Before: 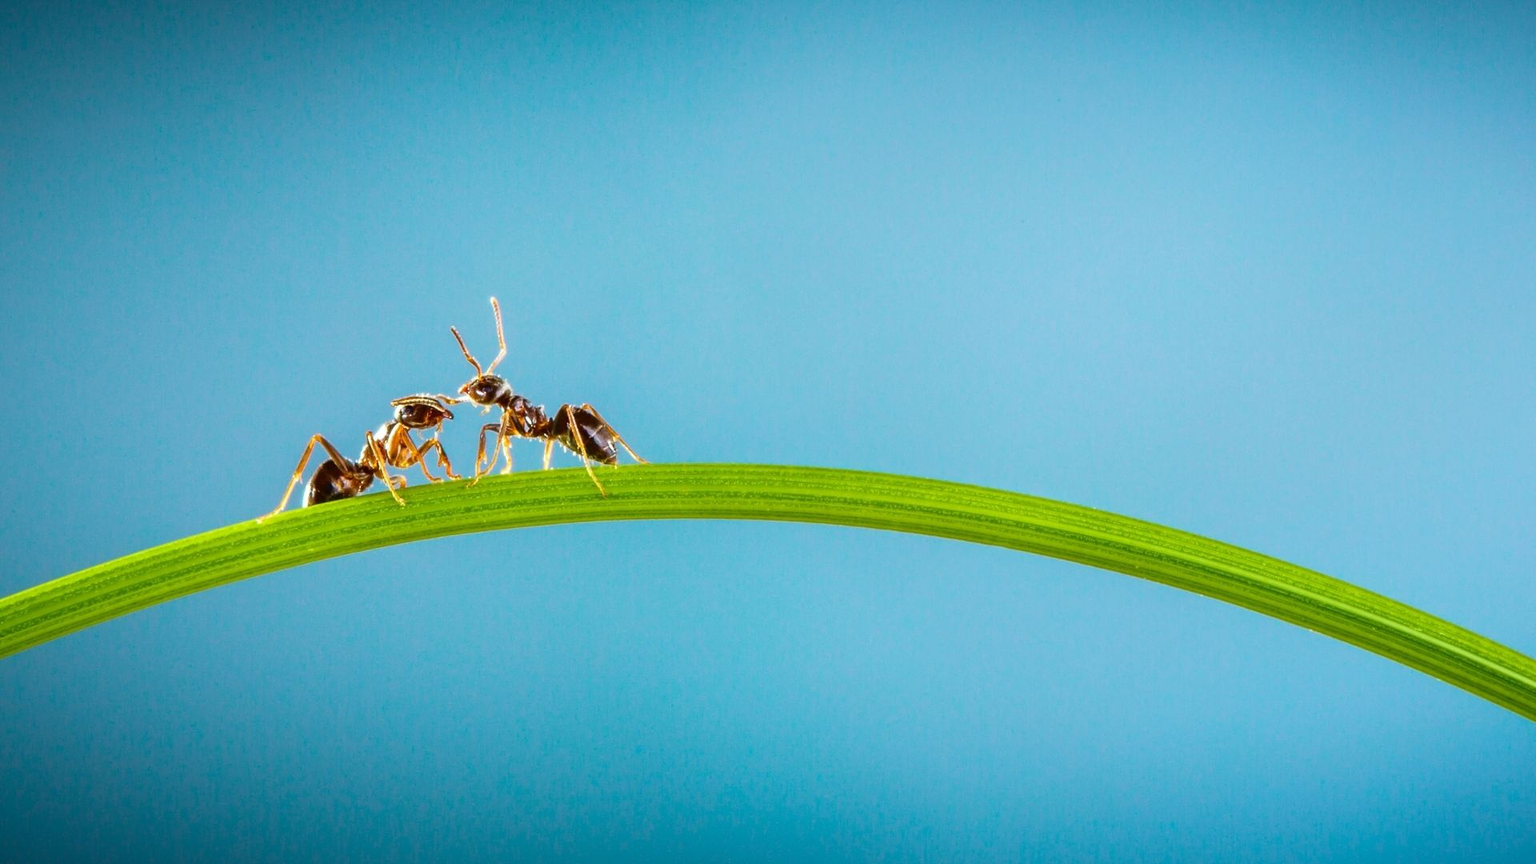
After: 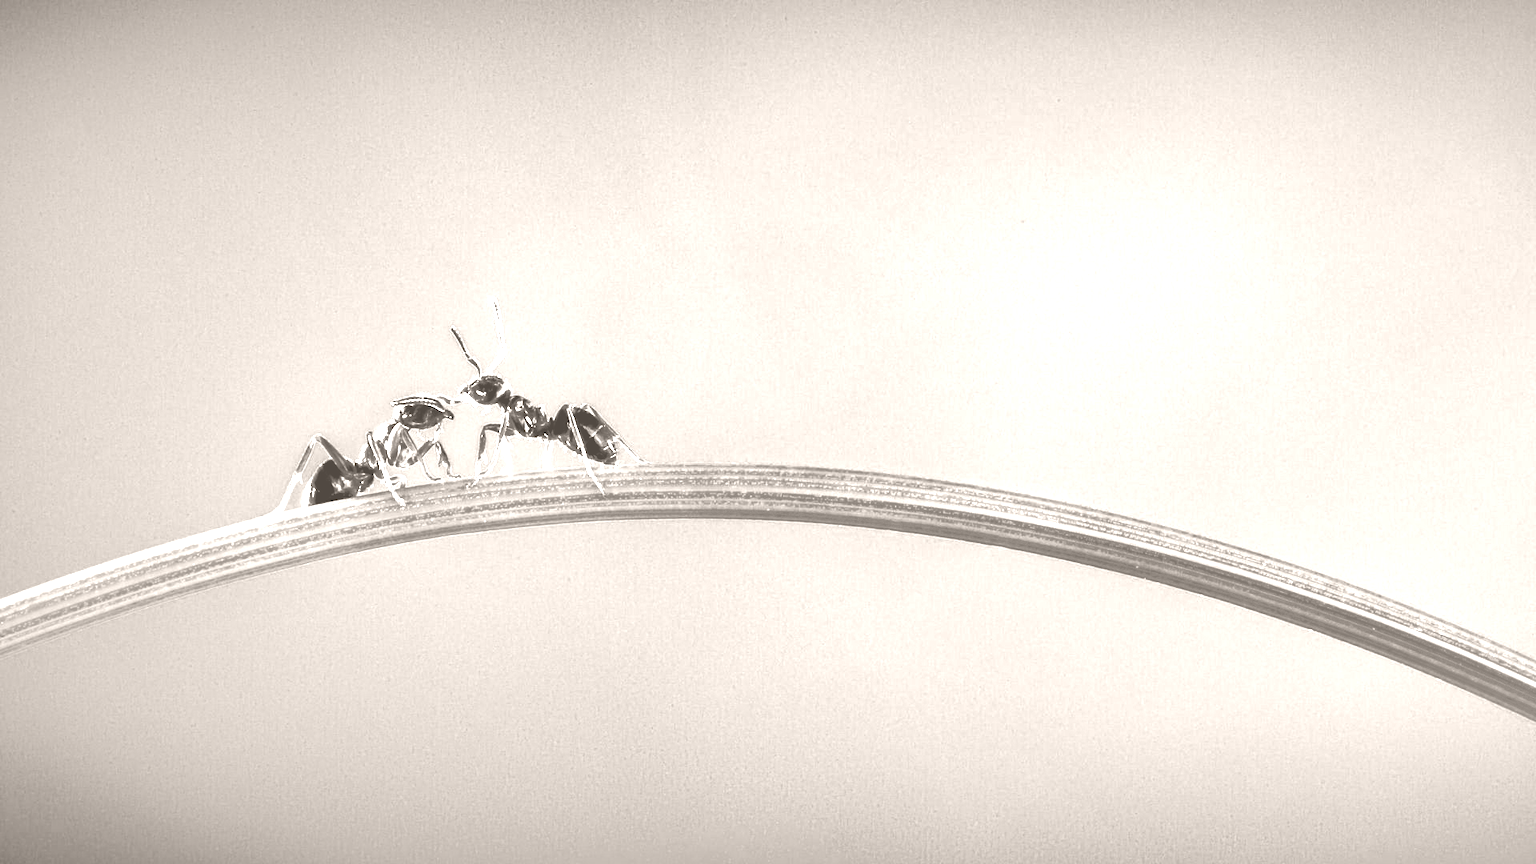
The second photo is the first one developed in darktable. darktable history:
colorize: hue 34.49°, saturation 35.33%, source mix 100%, lightness 55%, version 1
shadows and highlights: shadows 80.73, white point adjustment -9.07, highlights -61.46, soften with gaussian
white balance: red 0.925, blue 1.046
velvia: on, module defaults
exposure: black level correction 0.035, exposure 0.9 EV, compensate highlight preservation false
